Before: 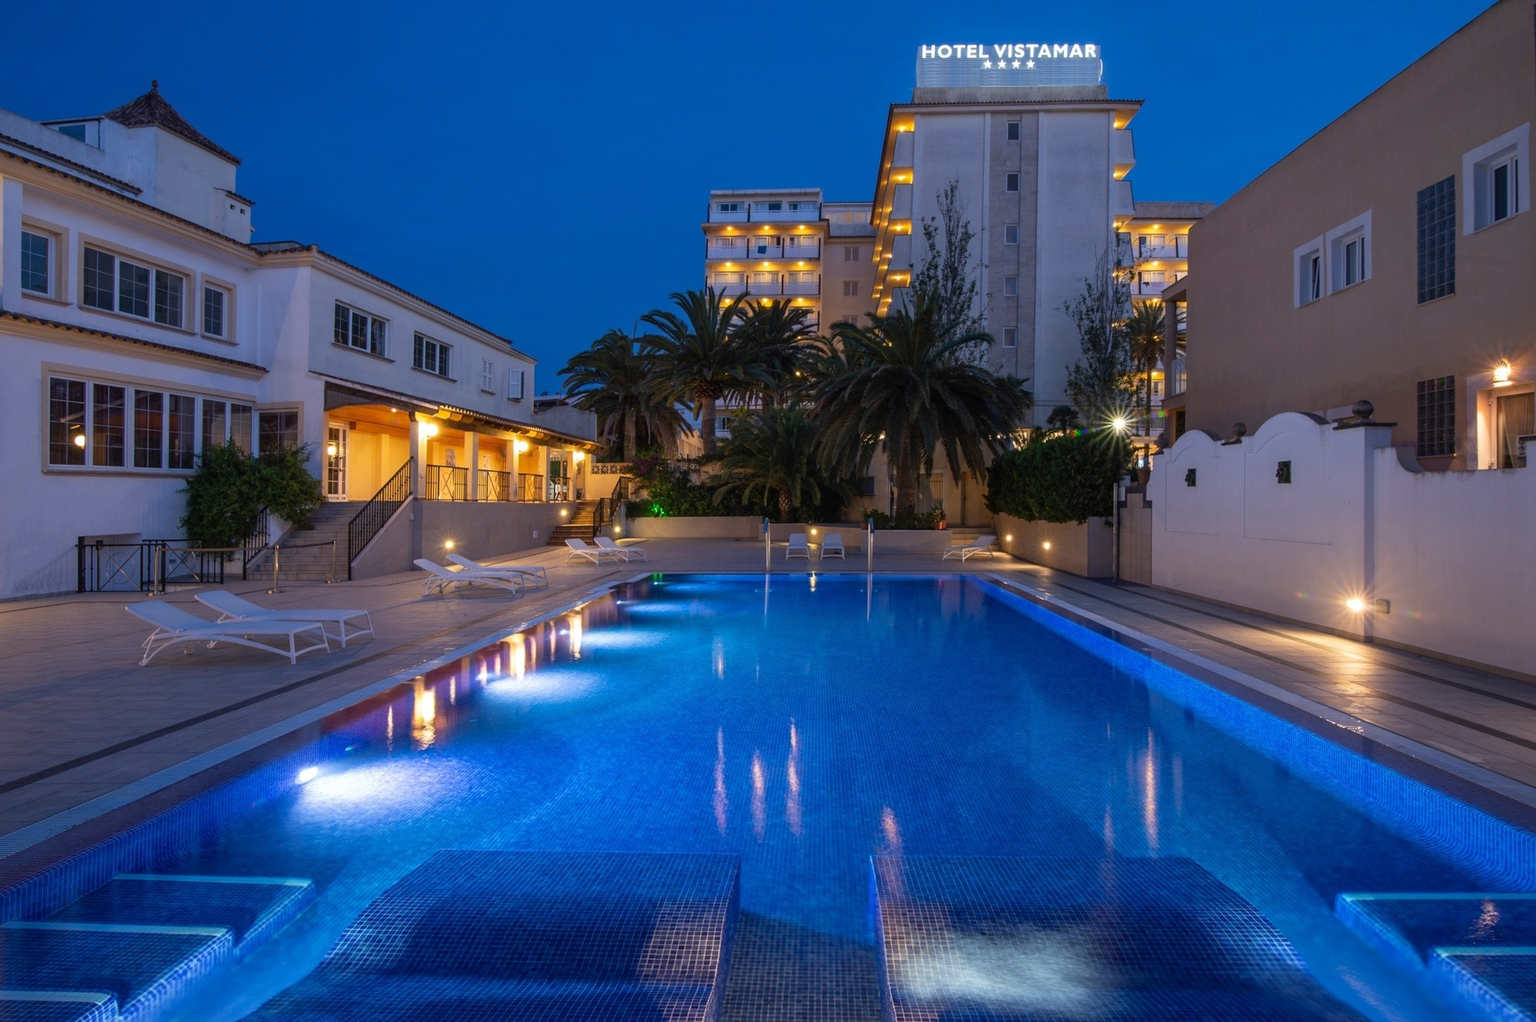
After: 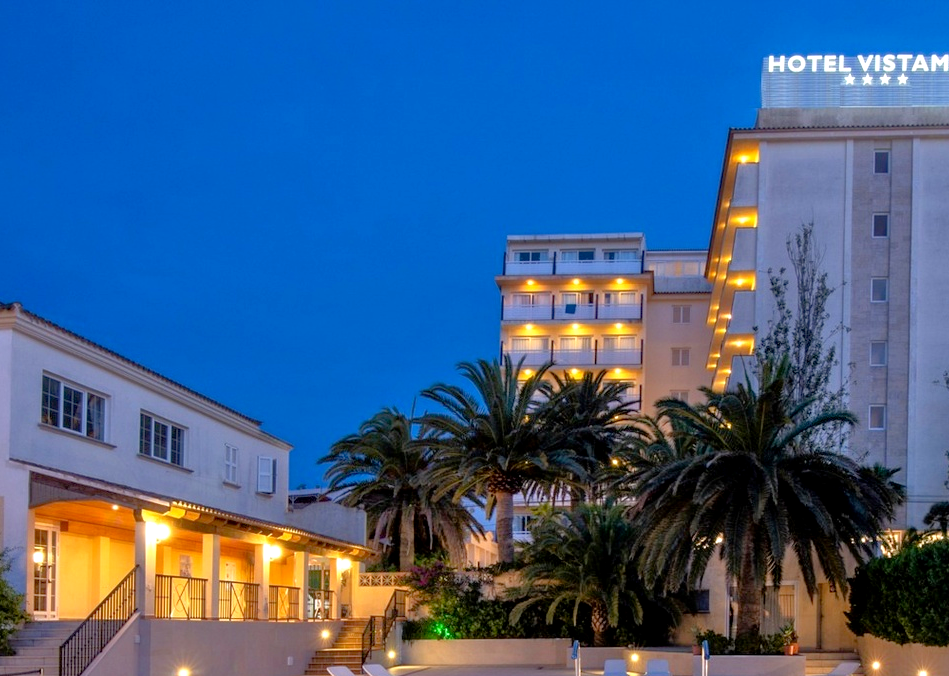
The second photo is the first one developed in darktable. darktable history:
crop: left 19.612%, right 30.437%, bottom 46.462%
tone equalizer: -7 EV 0.16 EV, -6 EV 0.571 EV, -5 EV 1.14 EV, -4 EV 1.32 EV, -3 EV 1.14 EV, -2 EV 0.6 EV, -1 EV 0.156 EV, smoothing 1
exposure: black level correction 0.004, exposure 0.421 EV, compensate highlight preservation false
